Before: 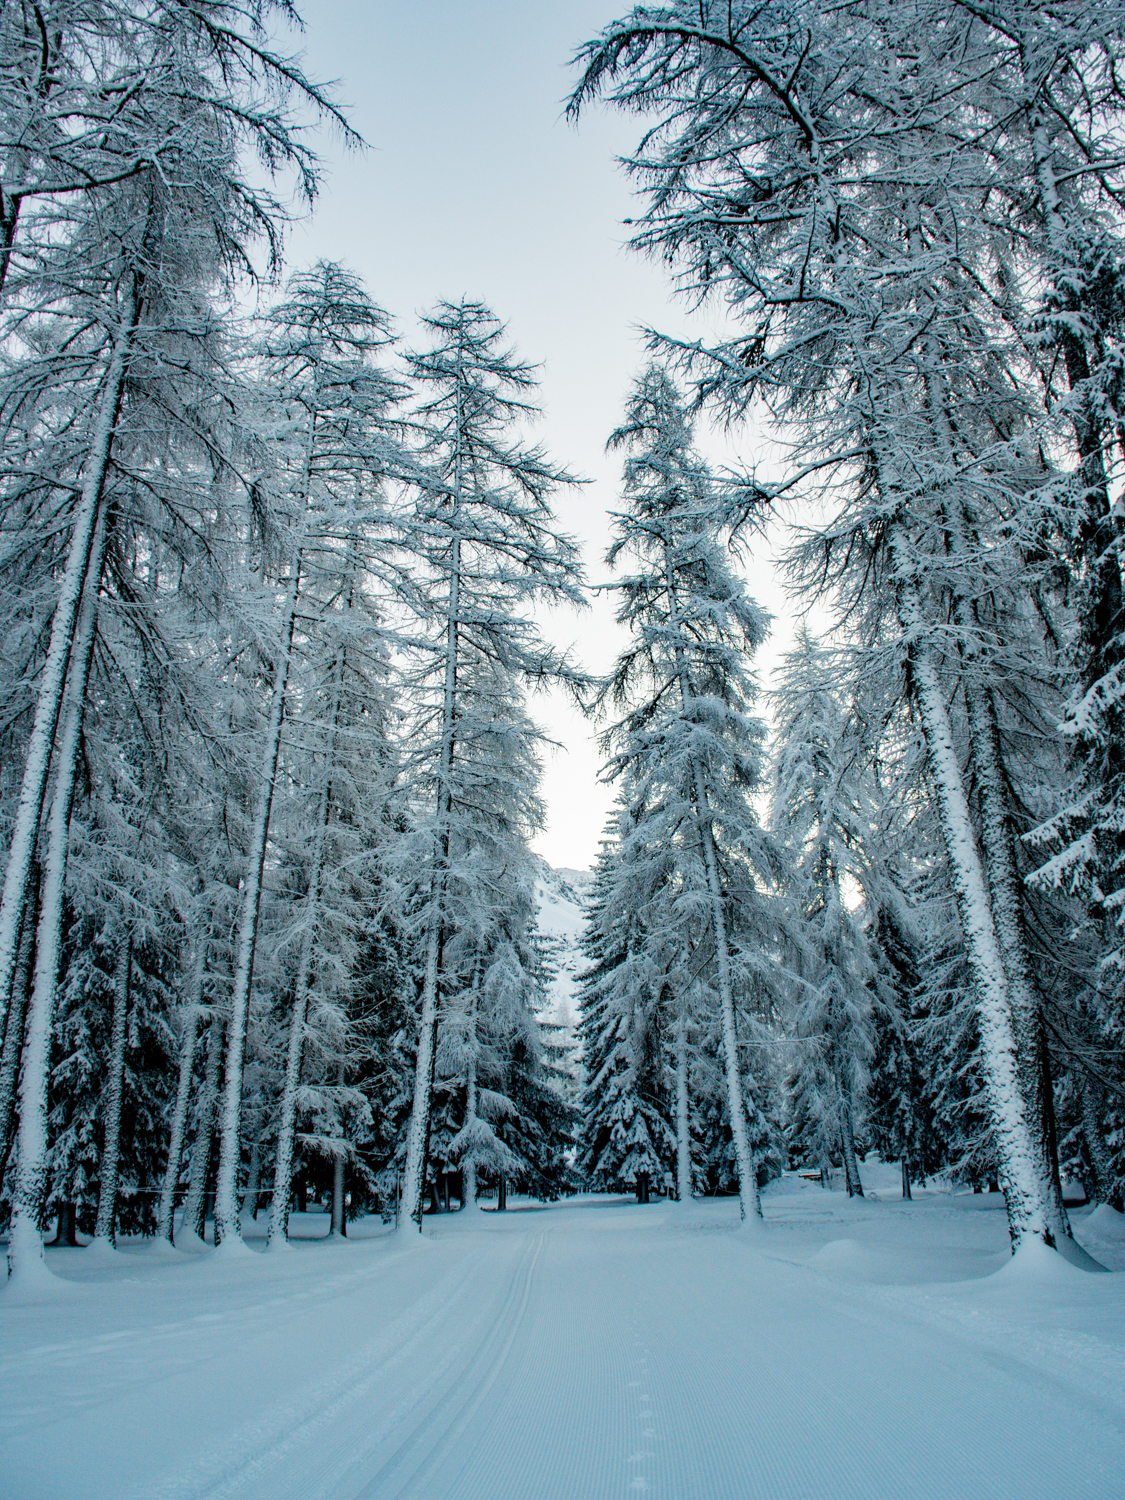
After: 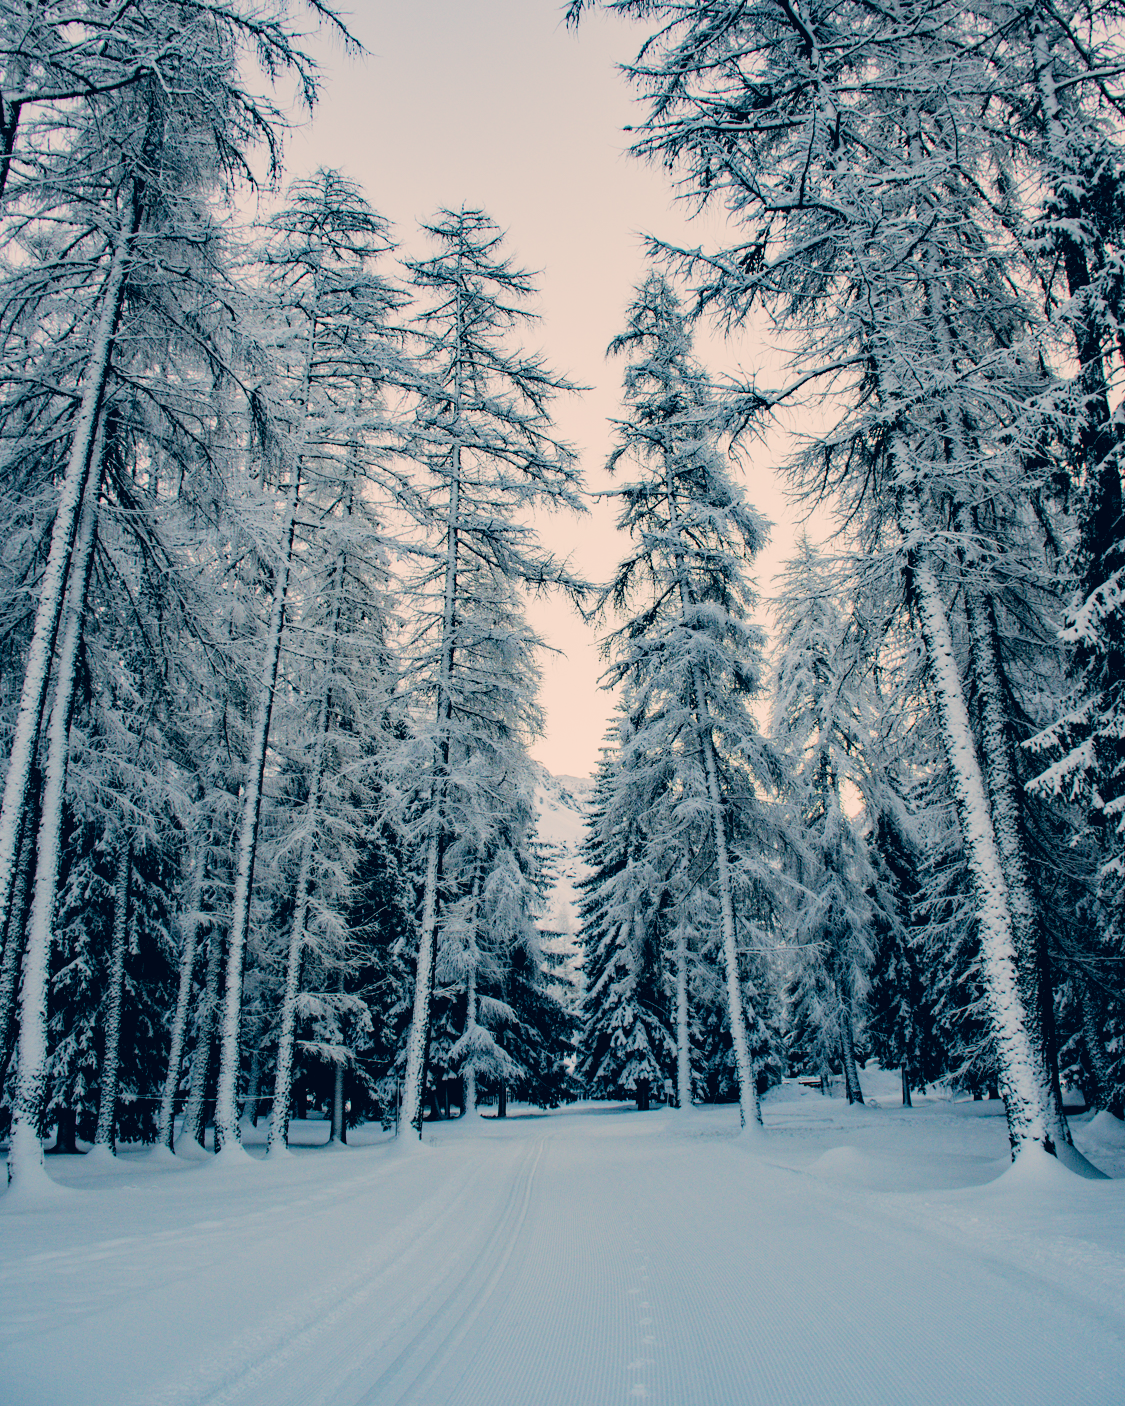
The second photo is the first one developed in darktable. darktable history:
filmic rgb: black relative exposure -5 EV, hardness 2.88, contrast 1.3
crop and rotate: top 6.25%
color correction: highlights a* 10.32, highlights b* 14.66, shadows a* -9.59, shadows b* -15.02
